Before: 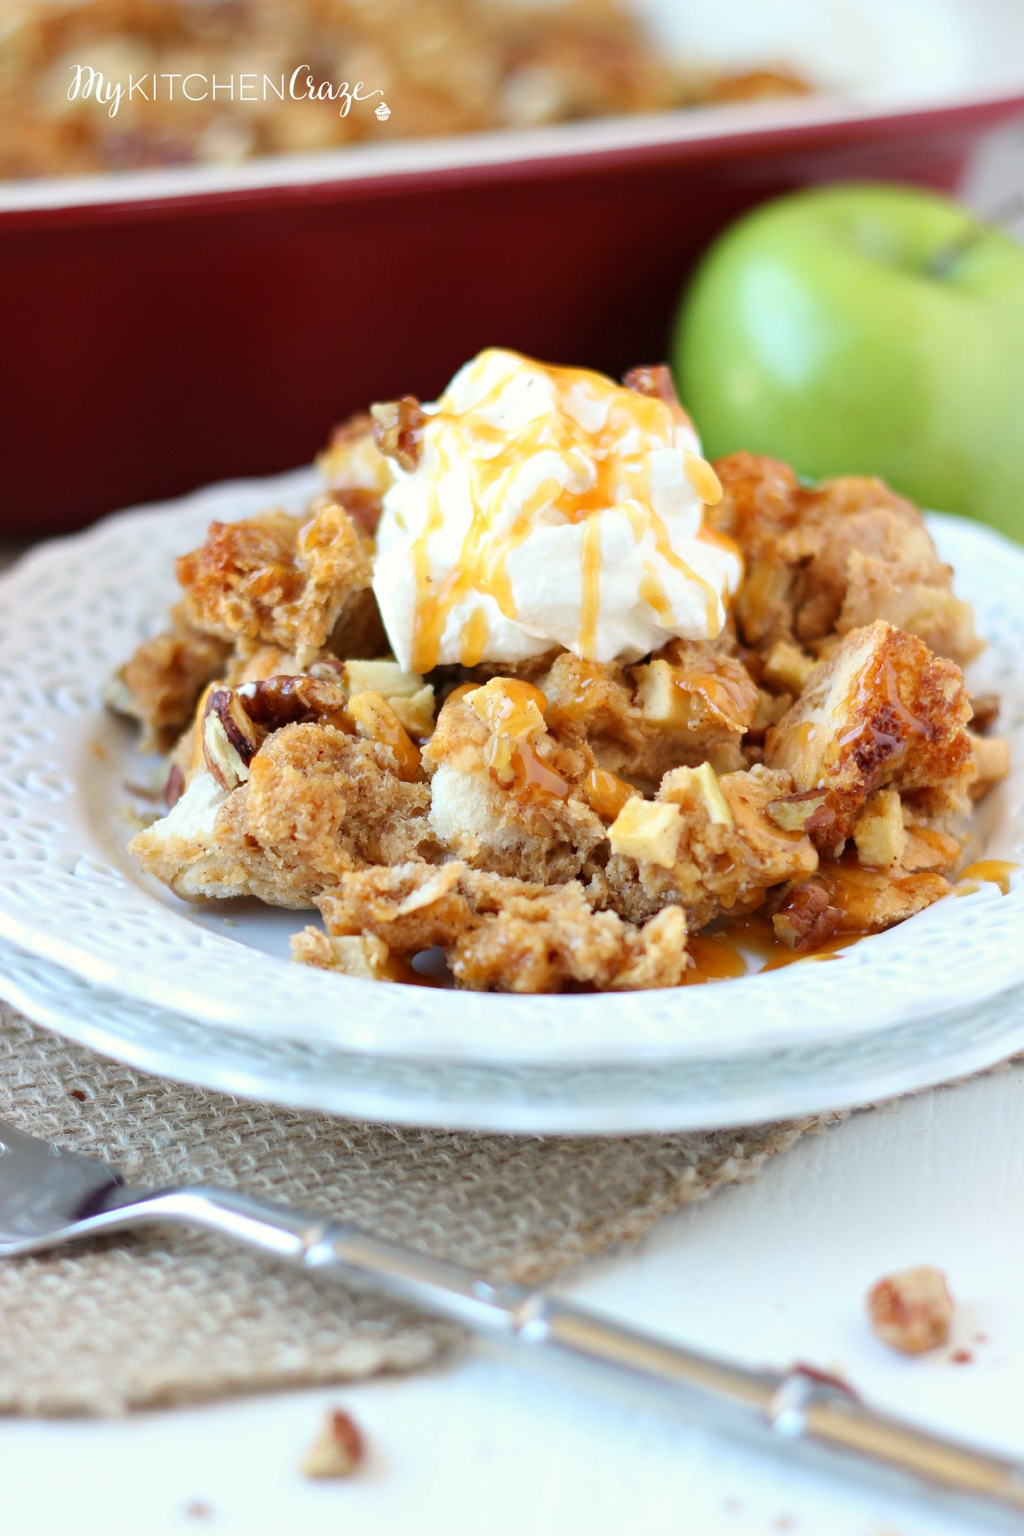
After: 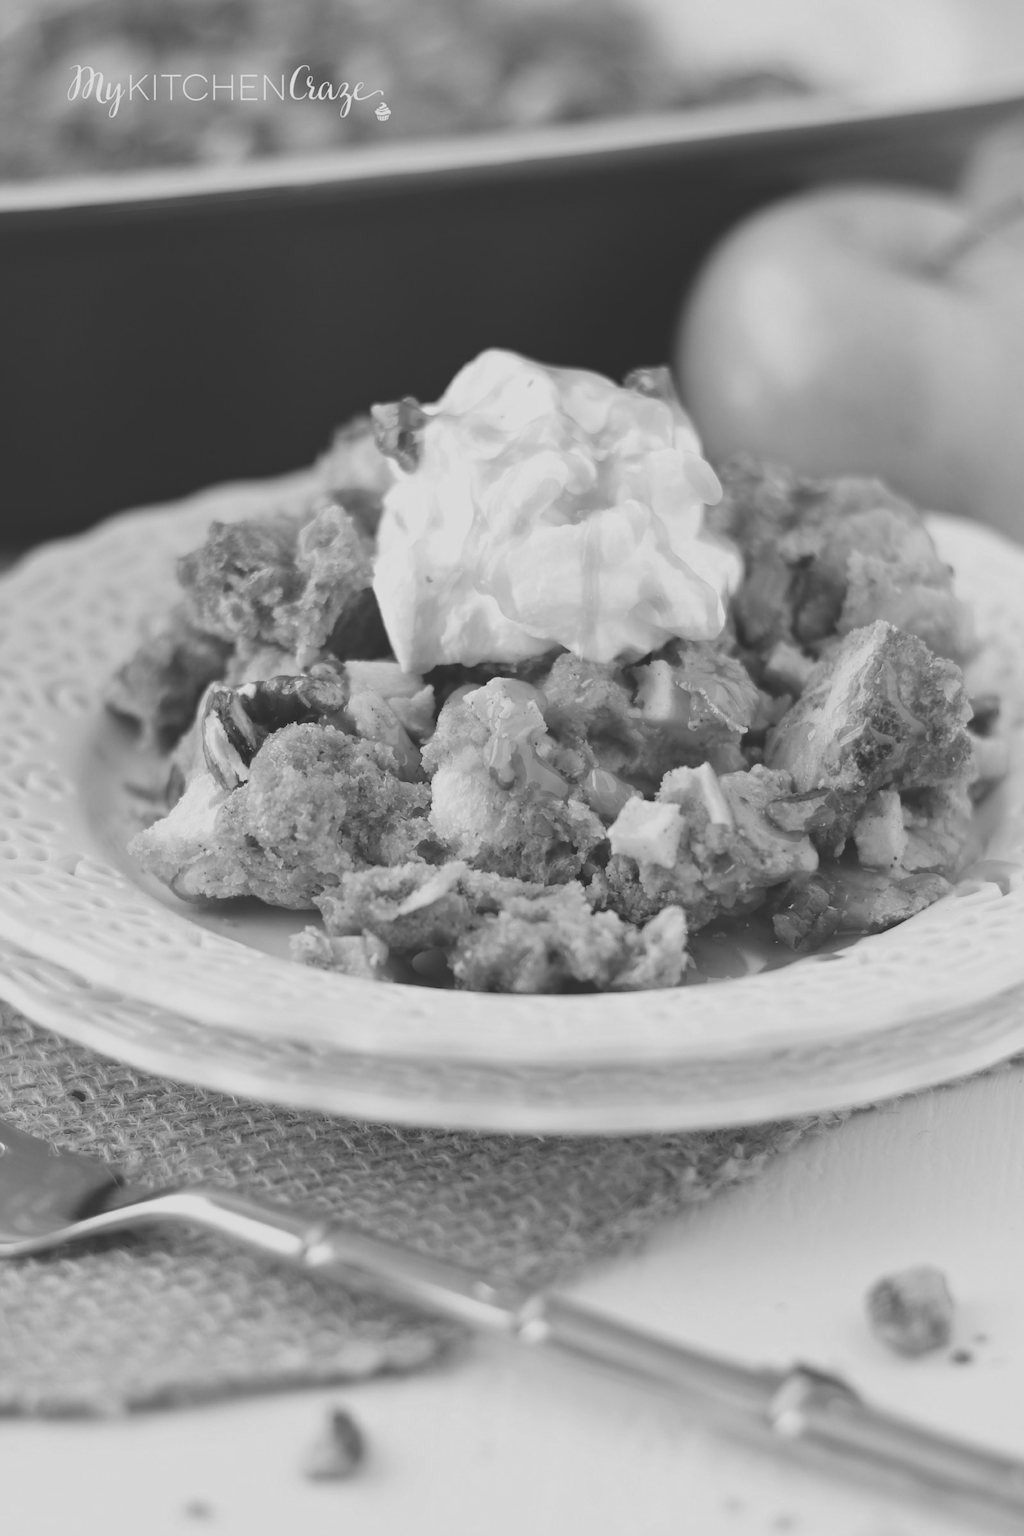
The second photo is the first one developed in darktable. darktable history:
exposure: black level correction -0.036, exposure -0.497 EV, compensate highlight preservation false
monochrome: on, module defaults
color calibration: illuminant as shot in camera, x 0.358, y 0.373, temperature 4628.91 K
